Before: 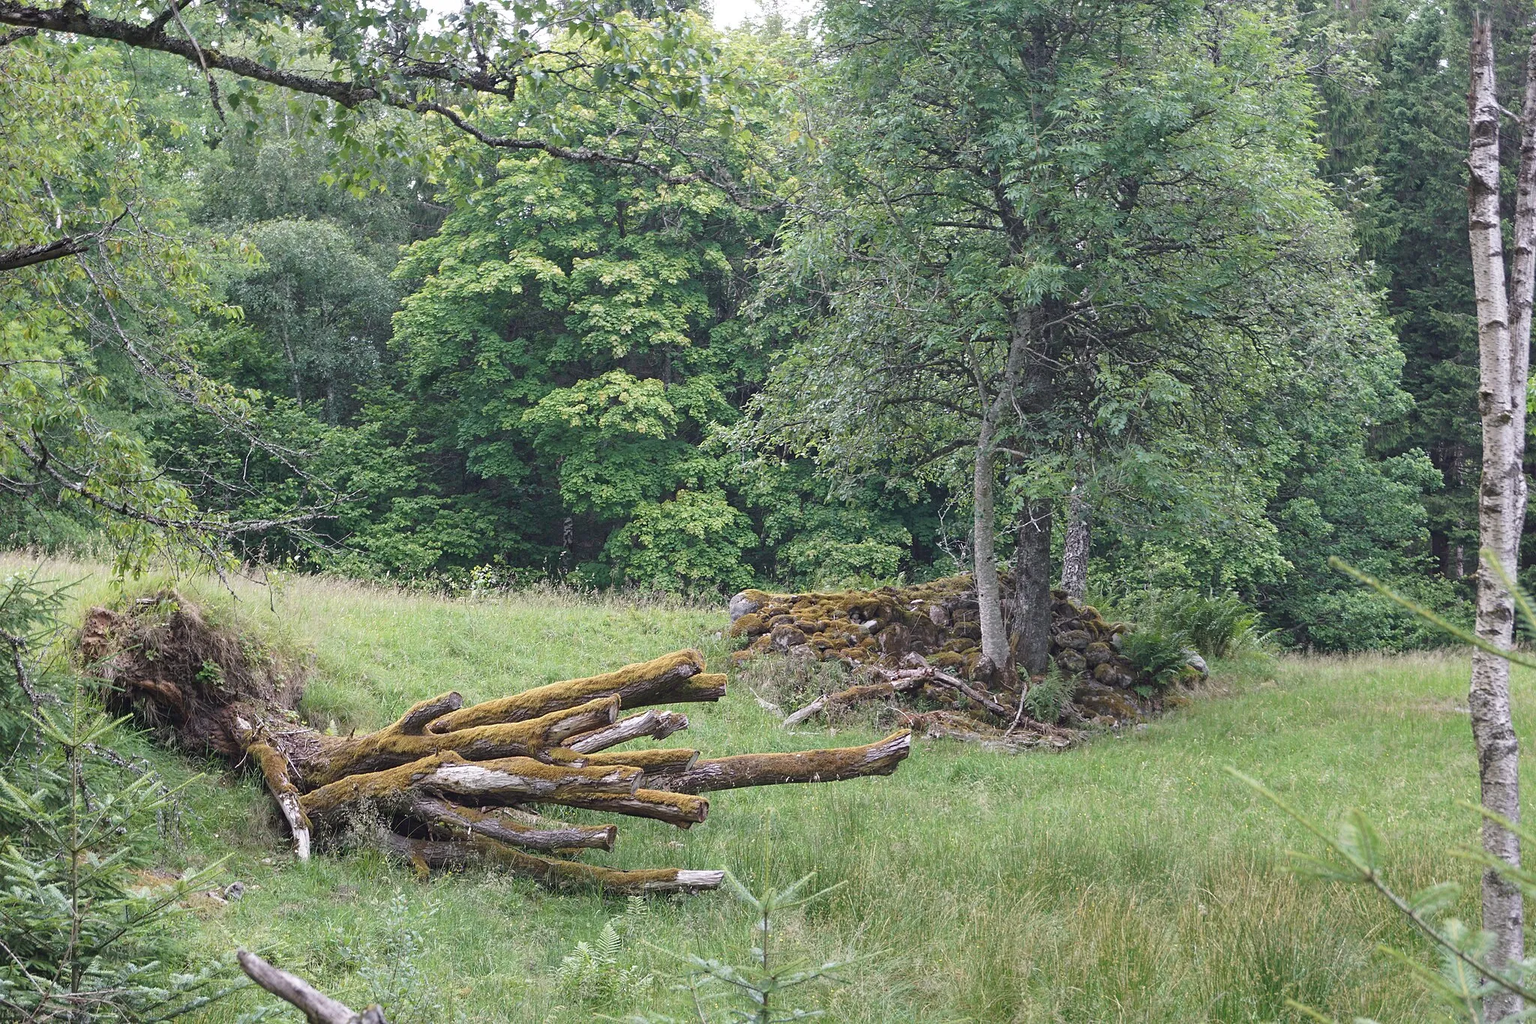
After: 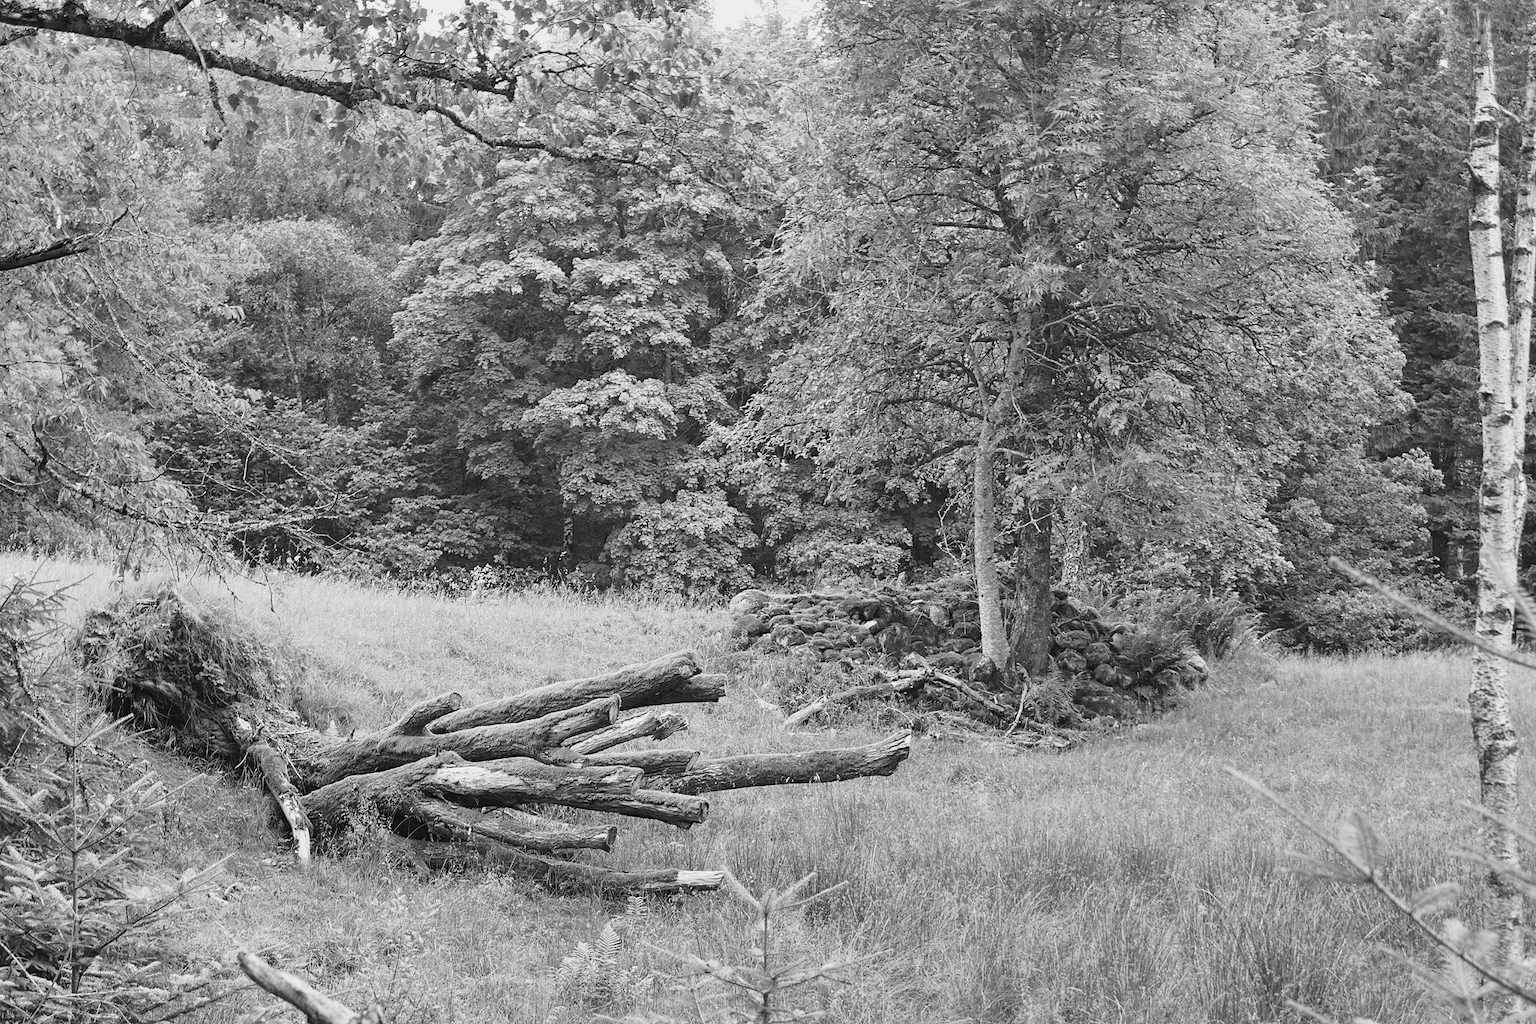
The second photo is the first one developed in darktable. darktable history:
shadows and highlights: soften with gaussian
color calibration: output gray [0.267, 0.423, 0.261, 0], illuminant same as pipeline (D50), adaptation none (bypass)
tone curve: curves: ch0 [(0, 0.005) (0.103, 0.081) (0.196, 0.197) (0.391, 0.469) (0.491, 0.585) (0.638, 0.751) (0.822, 0.886) (0.997, 0.959)]; ch1 [(0, 0) (0.172, 0.123) (0.324, 0.253) (0.396, 0.388) (0.474, 0.479) (0.499, 0.498) (0.529, 0.528) (0.579, 0.614) (0.633, 0.677) (0.812, 0.856) (1, 1)]; ch2 [(0, 0) (0.411, 0.424) (0.459, 0.478) (0.5, 0.501) (0.517, 0.526) (0.553, 0.583) (0.609, 0.646) (0.708, 0.768) (0.839, 0.916) (1, 1)], color space Lab, independent channels, preserve colors none
